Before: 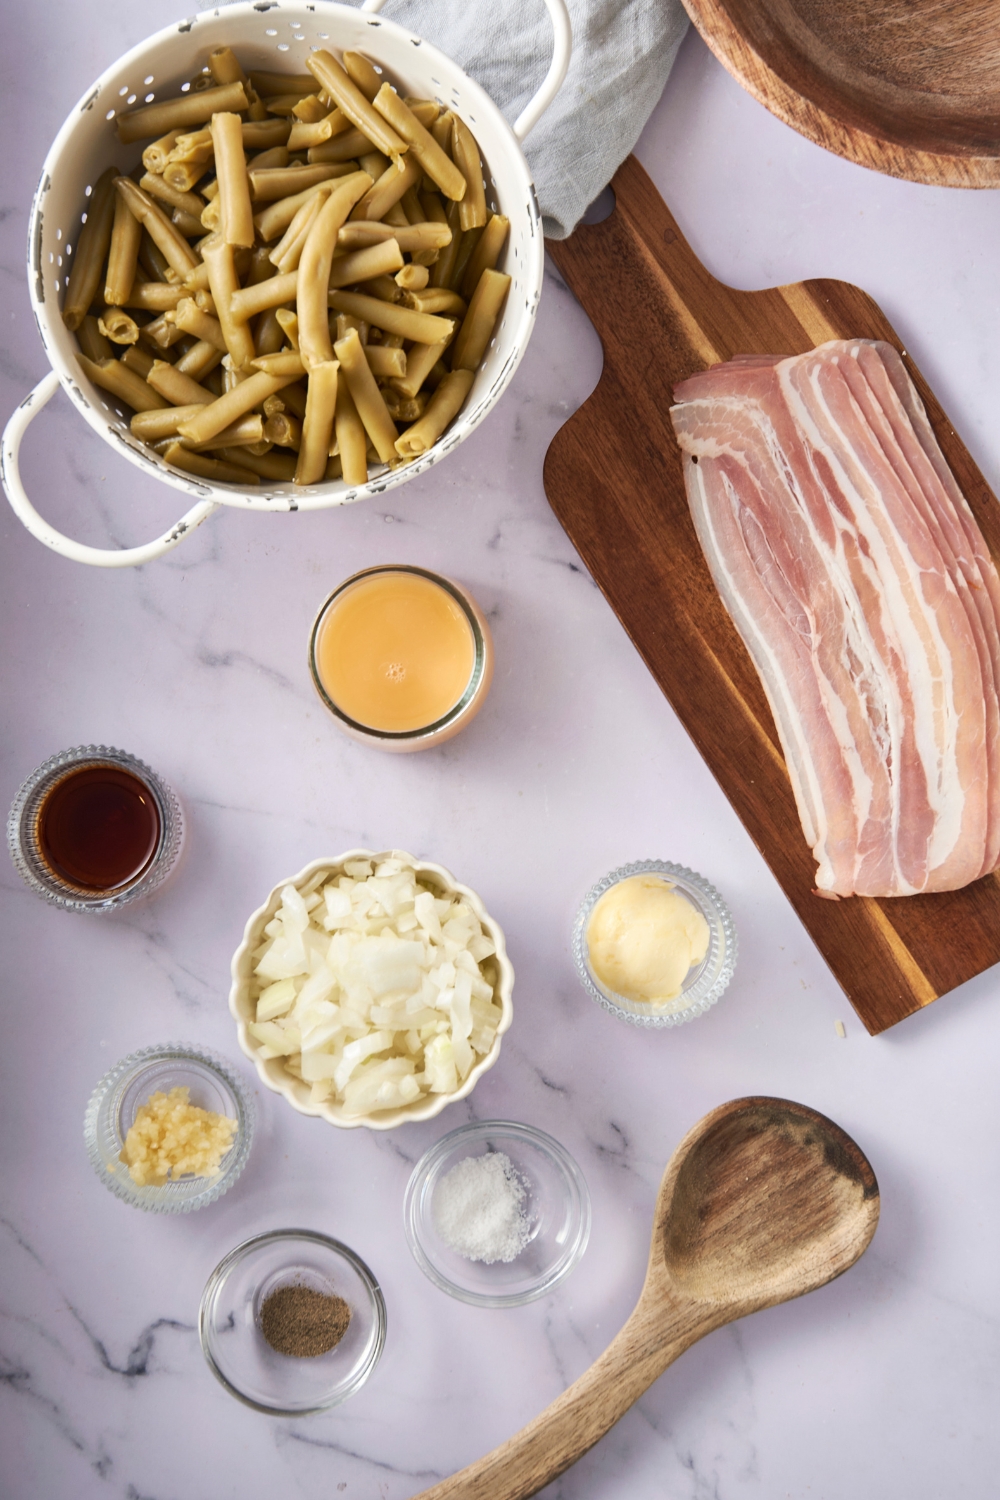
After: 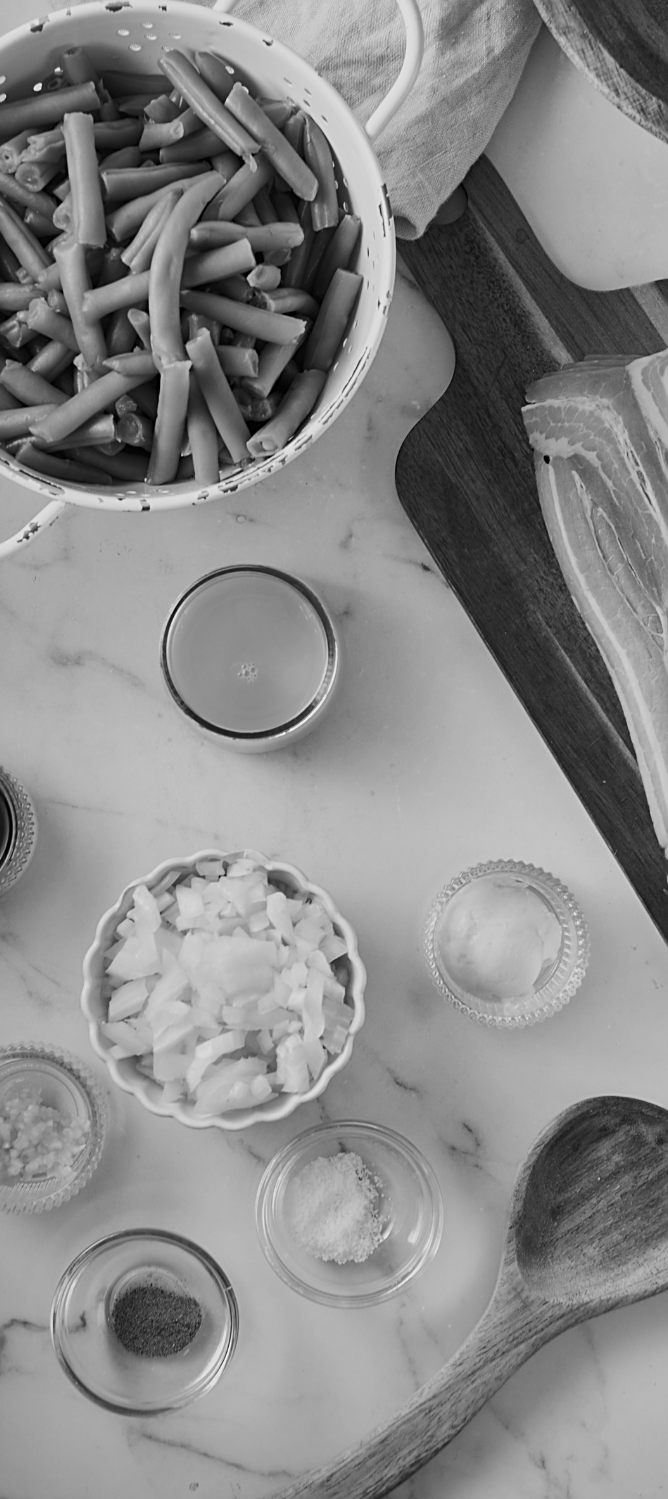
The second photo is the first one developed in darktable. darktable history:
exposure: exposure -0.492 EV, compensate highlight preservation false
sharpen: on, module defaults
color calibration: output gray [0.21, 0.42, 0.37, 0], illuminant Planckian (black body), x 0.376, y 0.374, temperature 4120.39 K
crop and rotate: left 14.858%, right 18.301%
